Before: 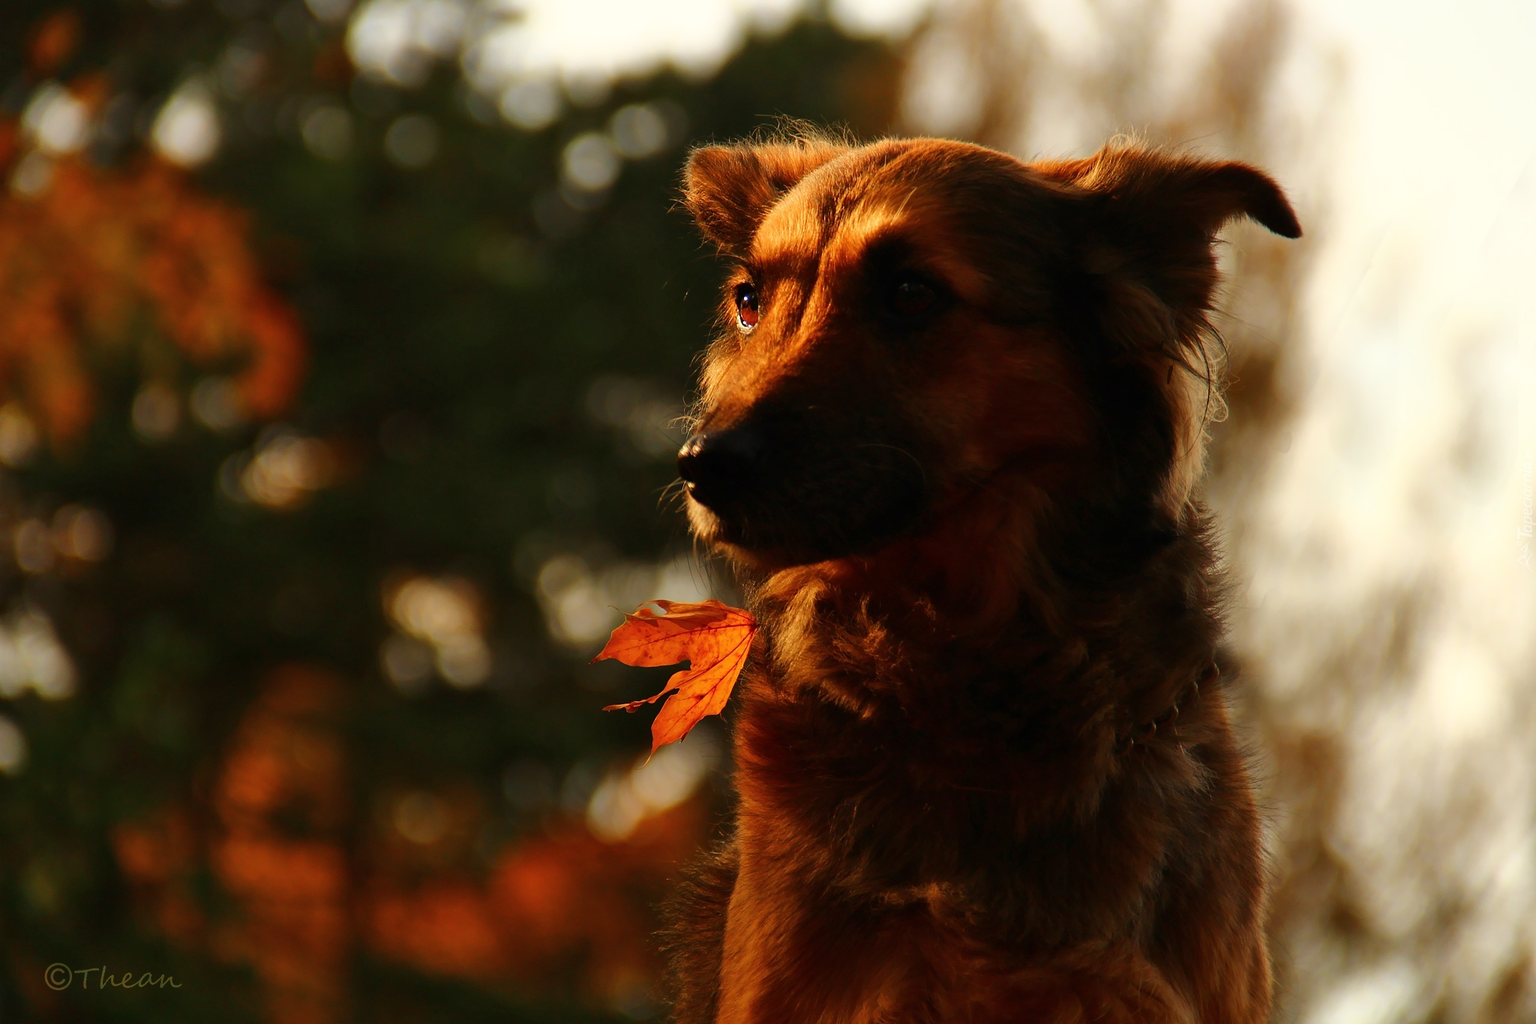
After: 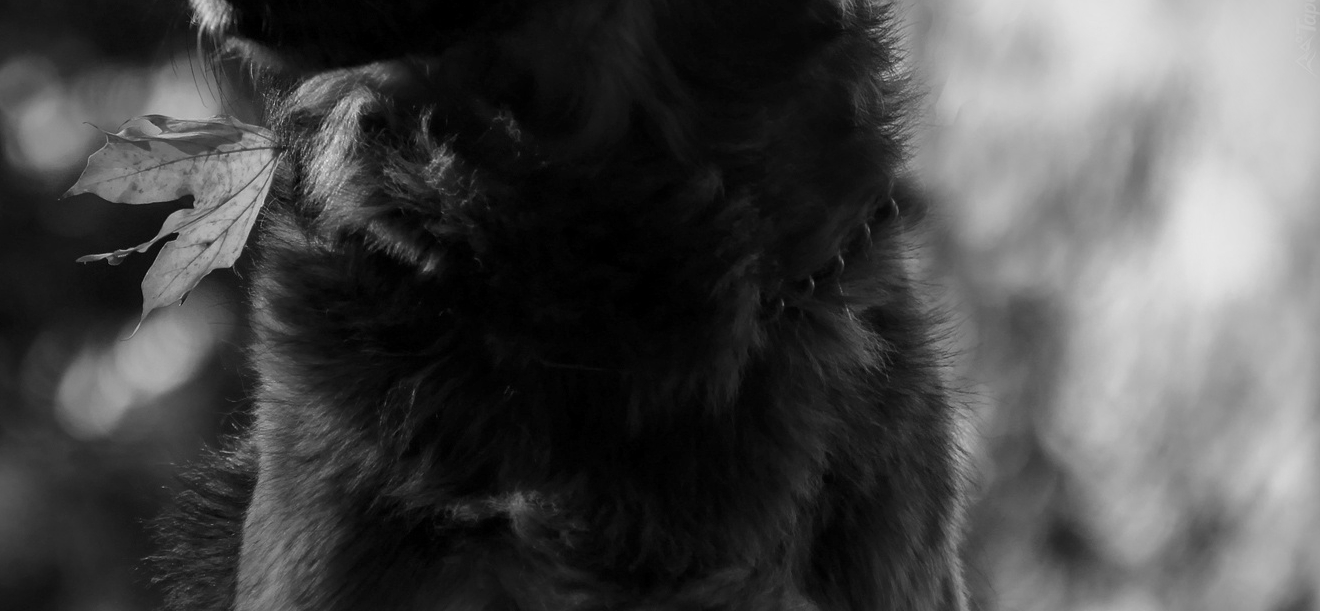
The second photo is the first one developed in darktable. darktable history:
crop and rotate: left 35.509%, top 50.238%, bottom 4.934%
vignetting: on, module defaults
color calibration: output R [1.063, -0.012, -0.003, 0], output G [0, 1.022, 0.021, 0], output B [-0.079, 0.047, 1, 0], illuminant custom, x 0.389, y 0.387, temperature 3838.64 K
monochrome: a 26.22, b 42.67, size 0.8
local contrast: detail 130%
